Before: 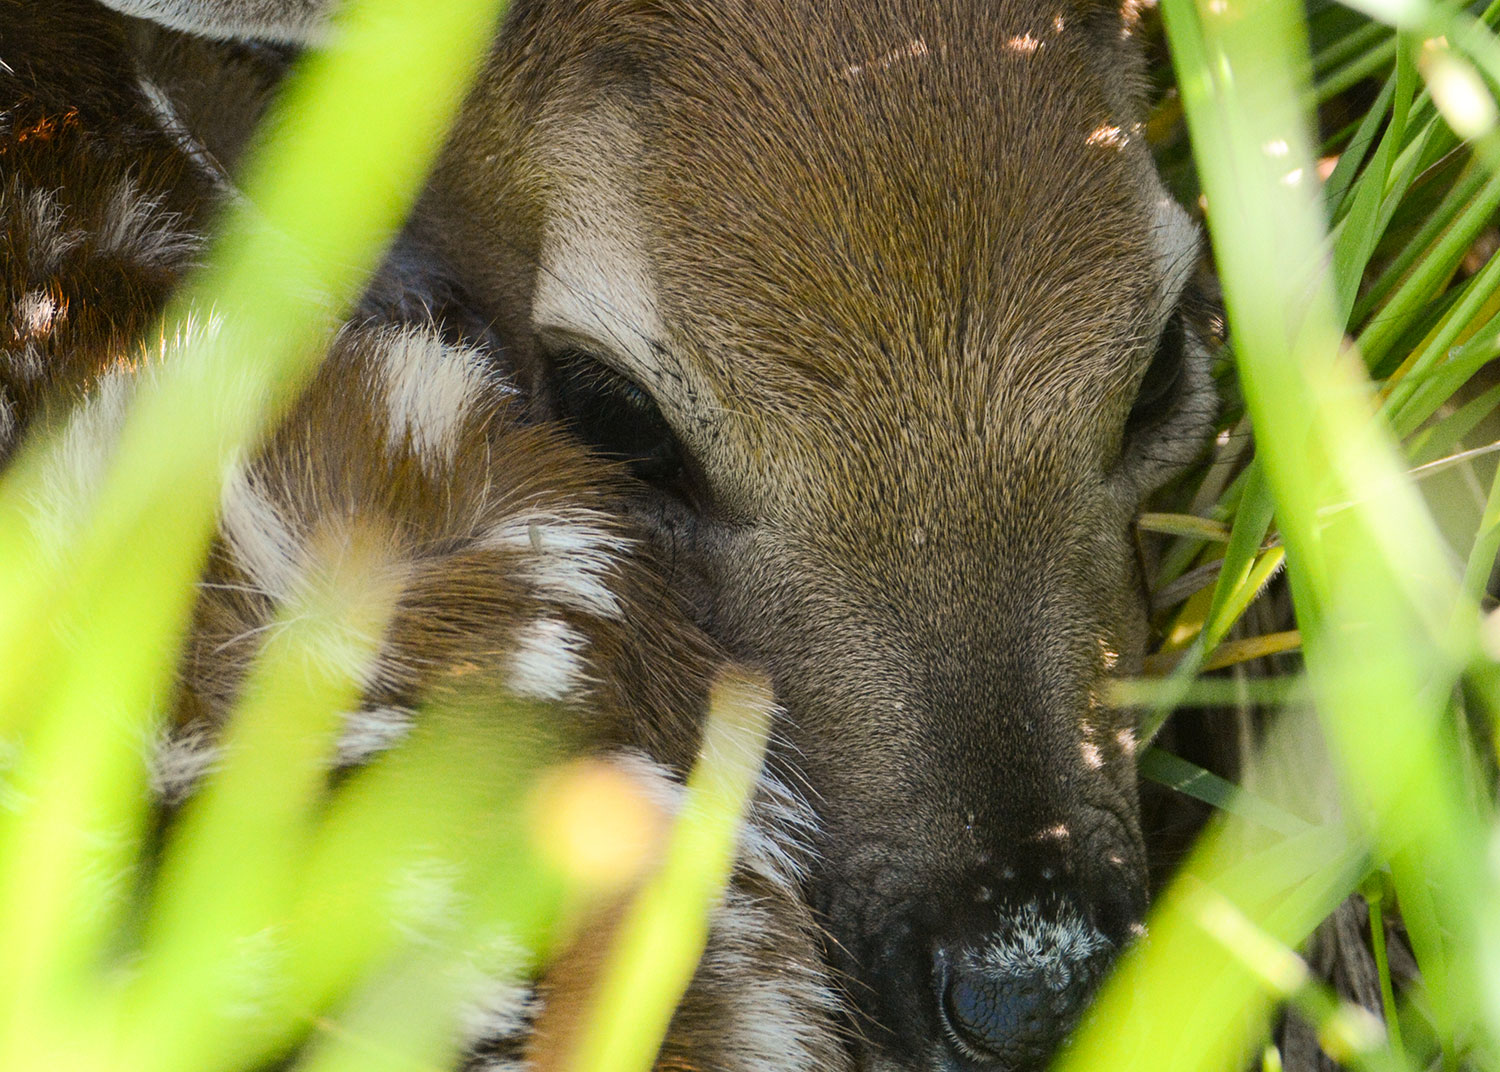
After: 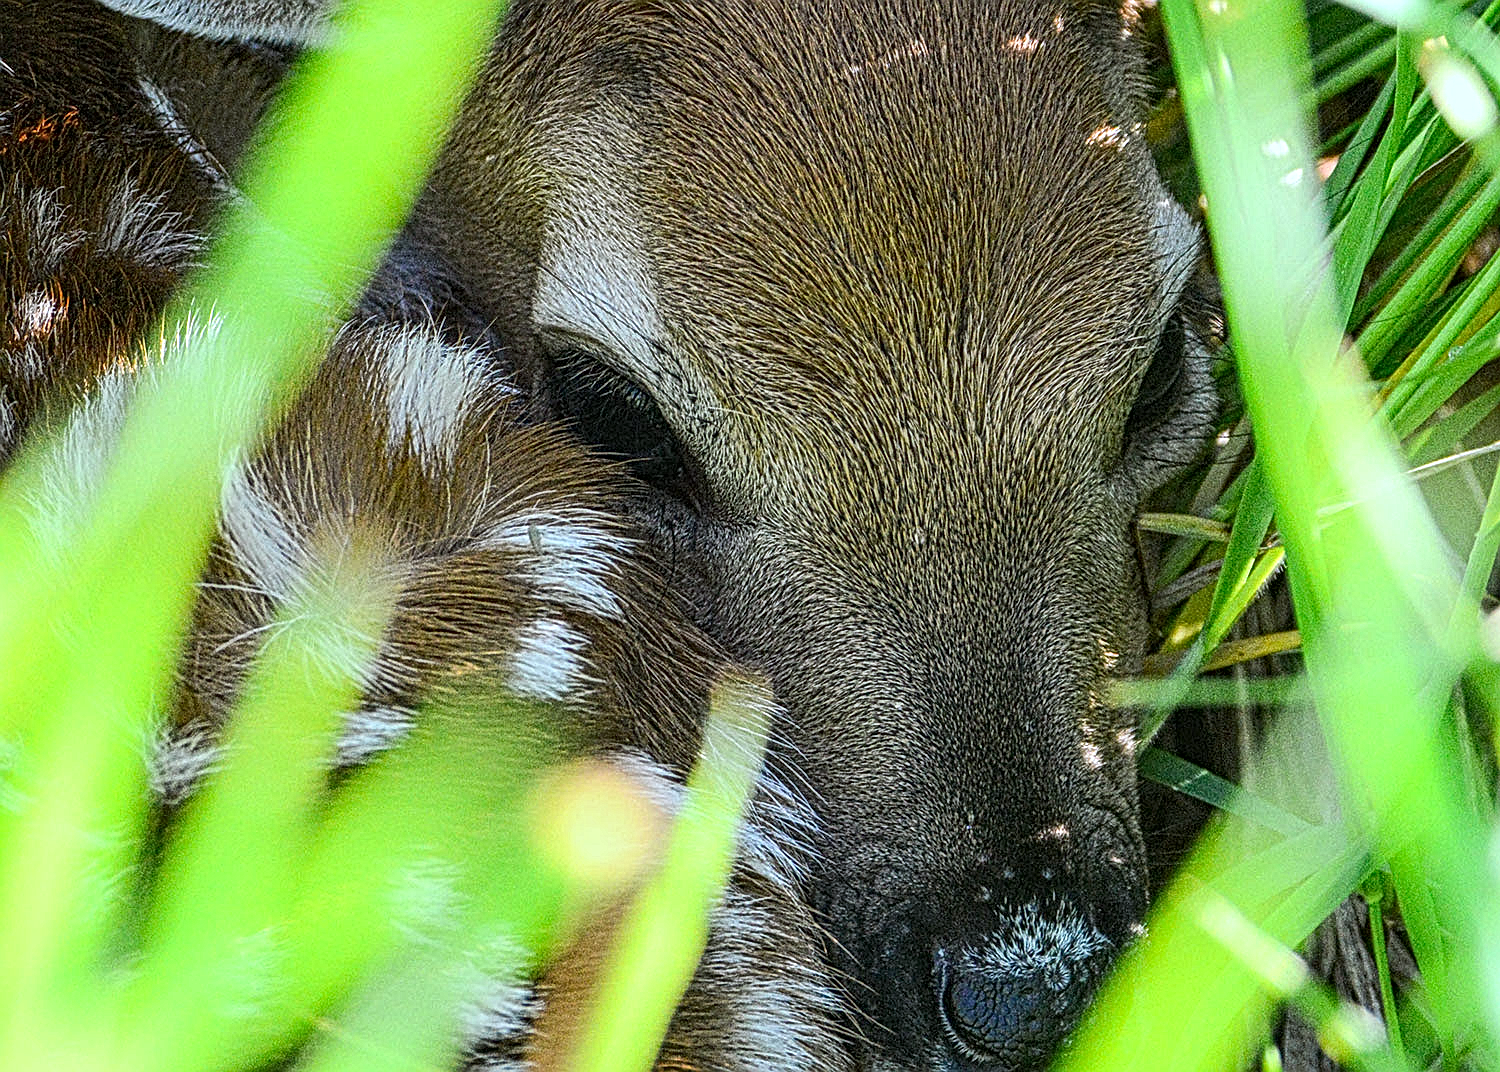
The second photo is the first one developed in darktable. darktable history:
color calibration: output R [0.948, 0.091, -0.04, 0], output G [-0.3, 1.384, -0.085, 0], output B [-0.108, 0.061, 1.08, 0], x 0.372, y 0.386, temperature 4284.29 K
sharpen: radius 1.323, amount 0.289, threshold 0.064
local contrast: mode bilateral grid, contrast 19, coarseness 3, detail 298%, midtone range 0.2
